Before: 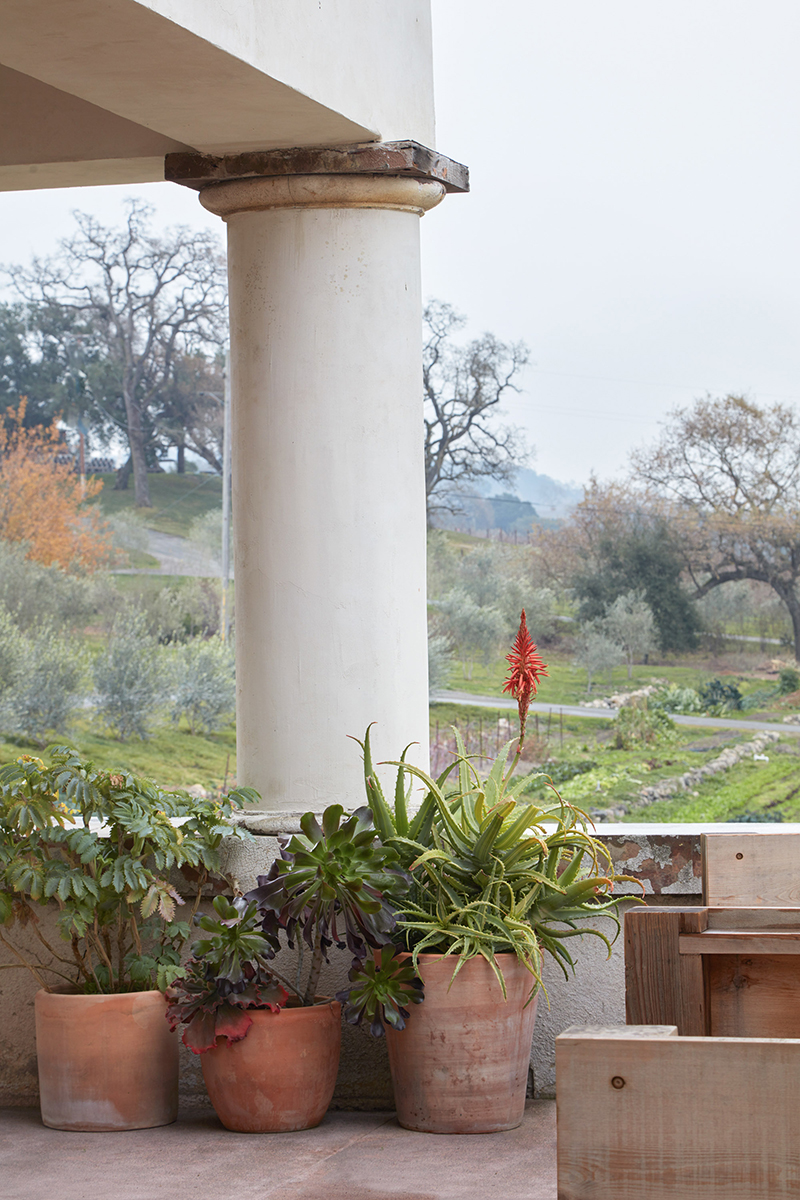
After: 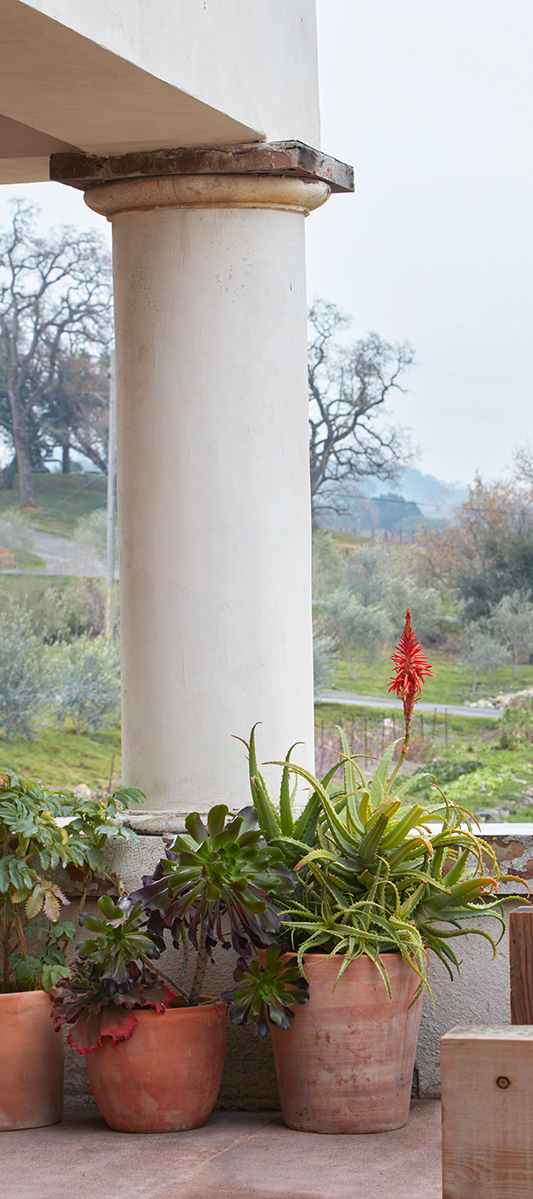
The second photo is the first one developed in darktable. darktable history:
crop and rotate: left 14.385%, right 18.948%
white balance: emerald 1
